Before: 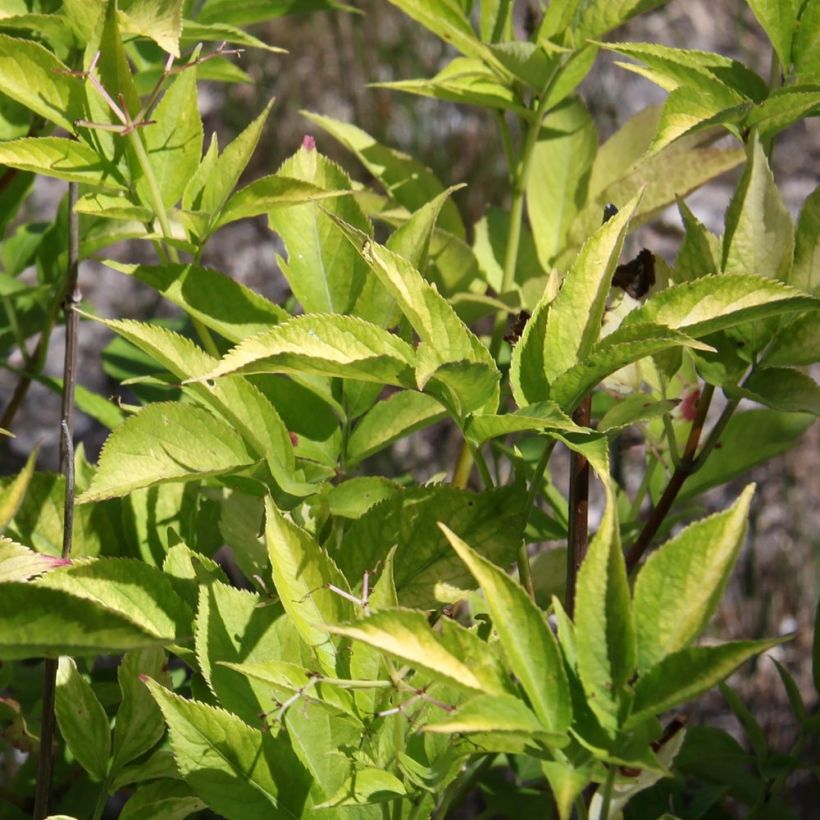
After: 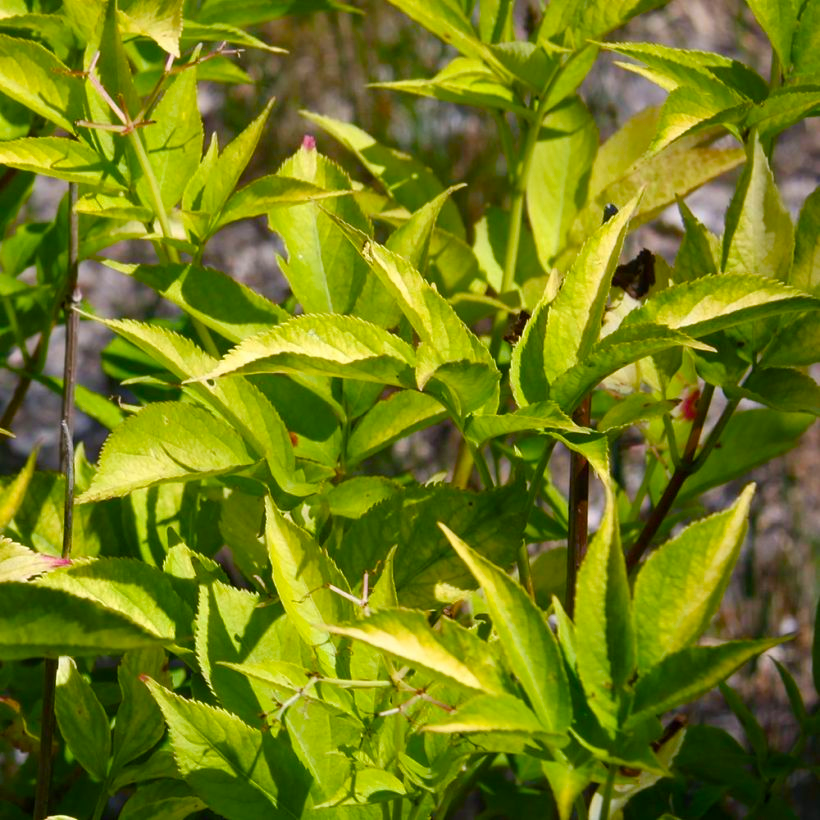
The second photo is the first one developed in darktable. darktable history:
color balance rgb: shadows lift › chroma 2.01%, shadows lift › hue 217.39°, linear chroma grading › global chroma 14.447%, perceptual saturation grading › global saturation 27.387%, perceptual saturation grading › highlights -28.792%, perceptual saturation grading › mid-tones 15.724%, perceptual saturation grading › shadows 33.361%, global vibrance 20%
